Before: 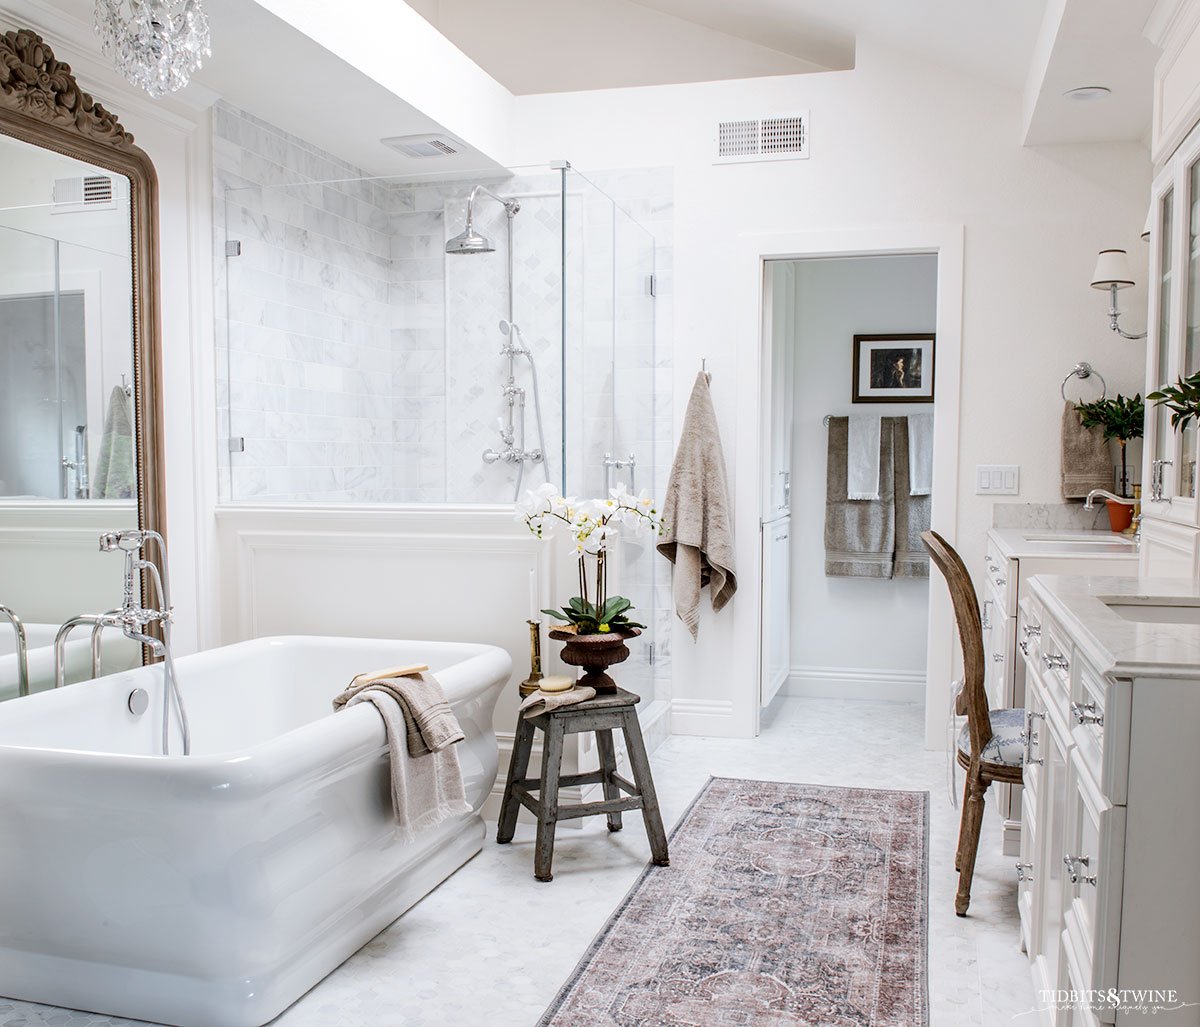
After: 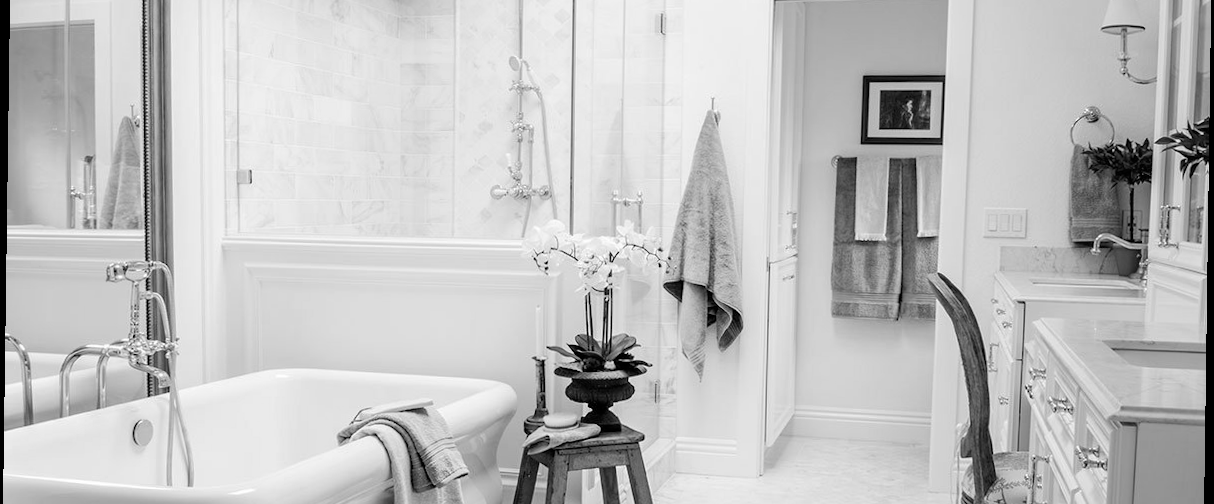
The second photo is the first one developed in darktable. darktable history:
monochrome: on, module defaults
crop and rotate: top 26.056%, bottom 25.543%
rotate and perspective: rotation 0.8°, automatic cropping off
contrast brightness saturation: saturation -0.05
tone equalizer: on, module defaults
